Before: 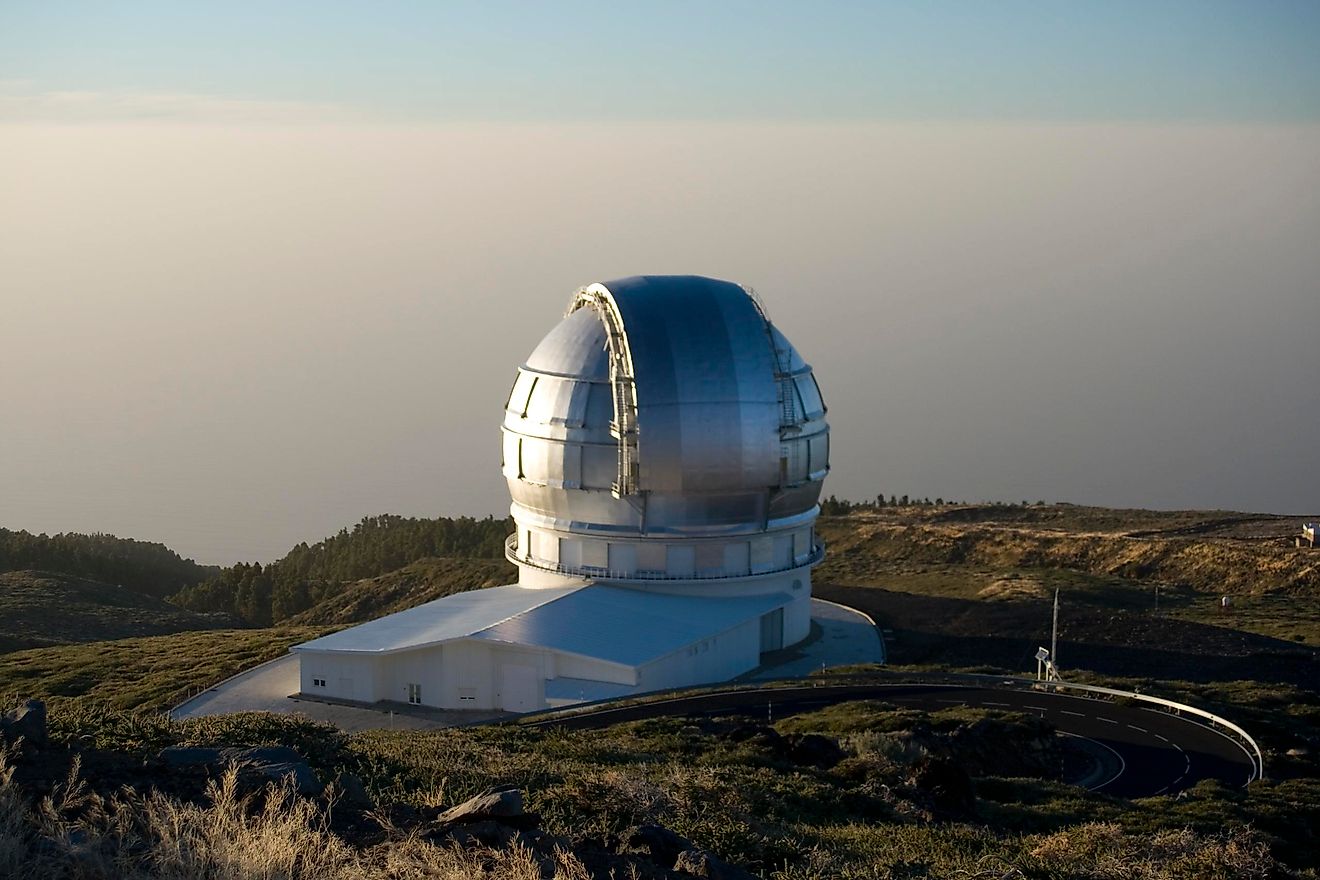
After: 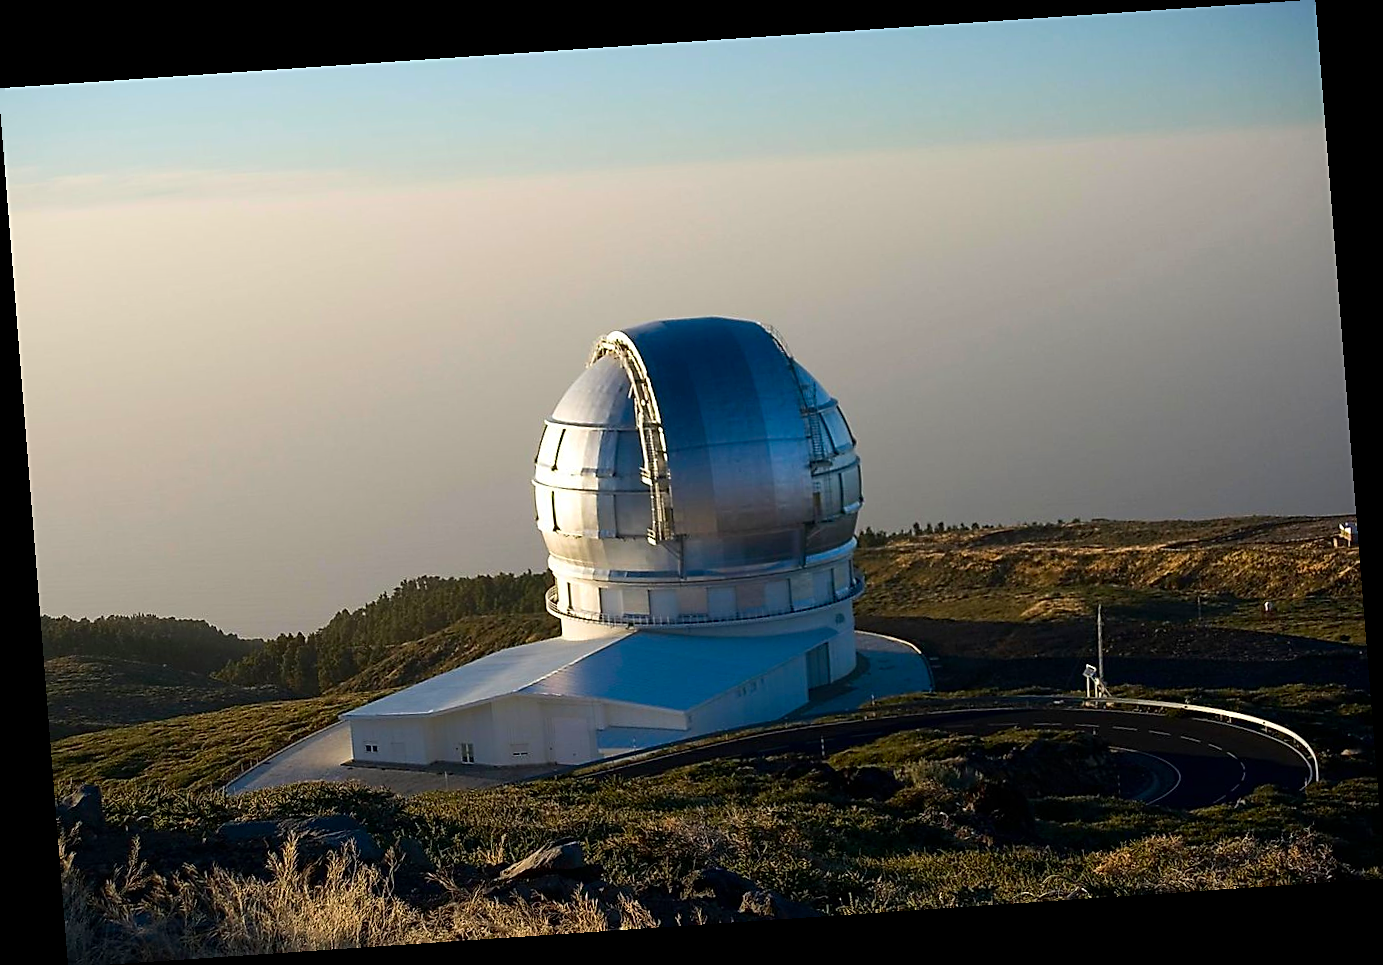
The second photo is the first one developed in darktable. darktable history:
crop and rotate: left 0.126%
contrast brightness saturation: contrast 0.09, saturation 0.28
rotate and perspective: rotation -4.2°, shear 0.006, automatic cropping off
sharpen: on, module defaults
